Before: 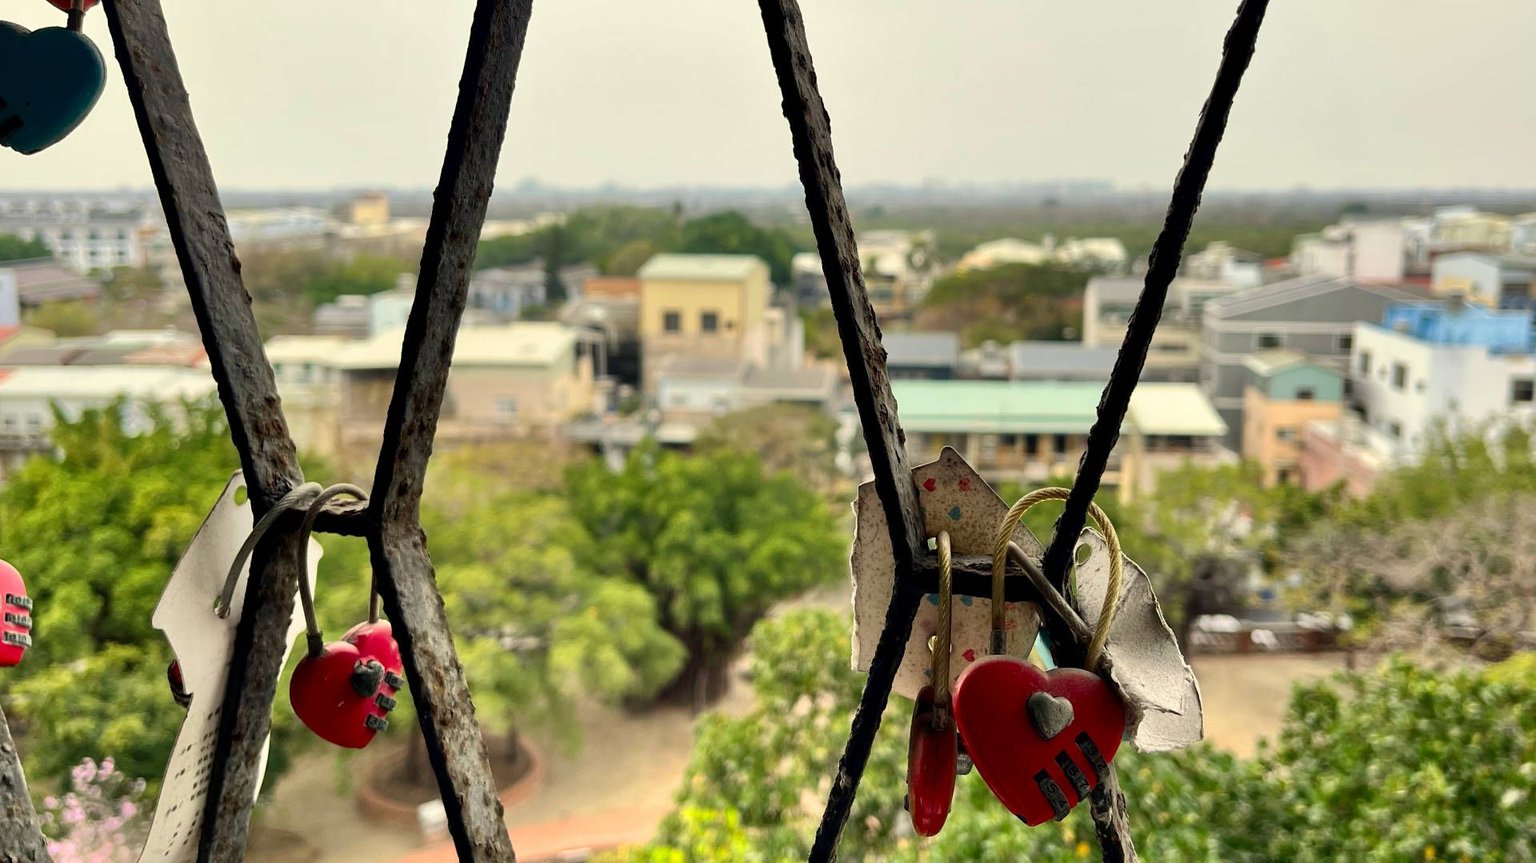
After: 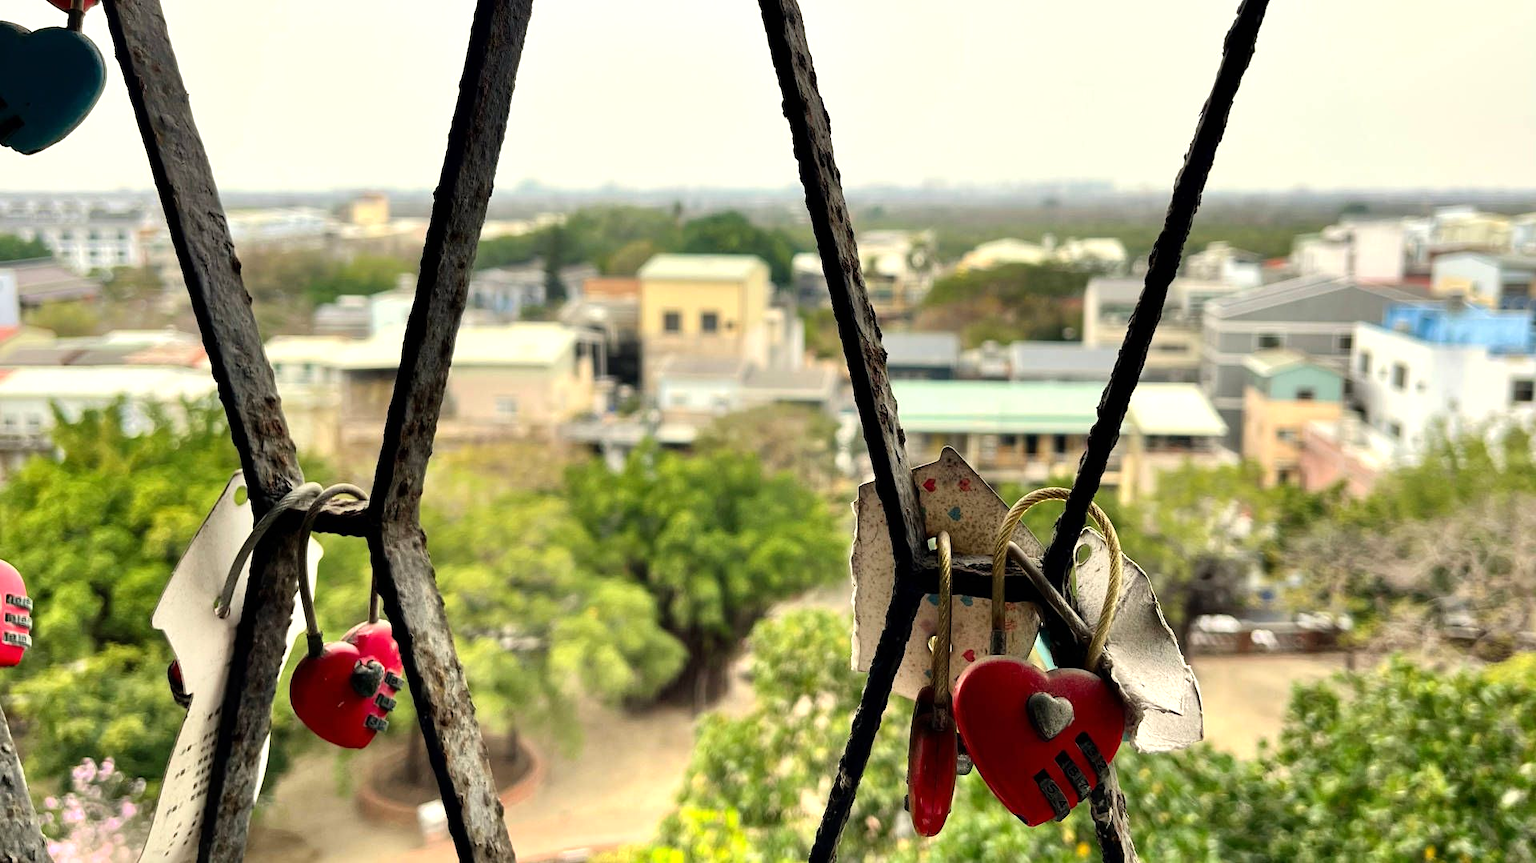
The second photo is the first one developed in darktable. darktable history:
tone equalizer: -8 EV -0.415 EV, -7 EV -0.387 EV, -6 EV -0.365 EV, -5 EV -0.232 EV, -3 EV 0.194 EV, -2 EV 0.349 EV, -1 EV 0.389 EV, +0 EV 0.446 EV
